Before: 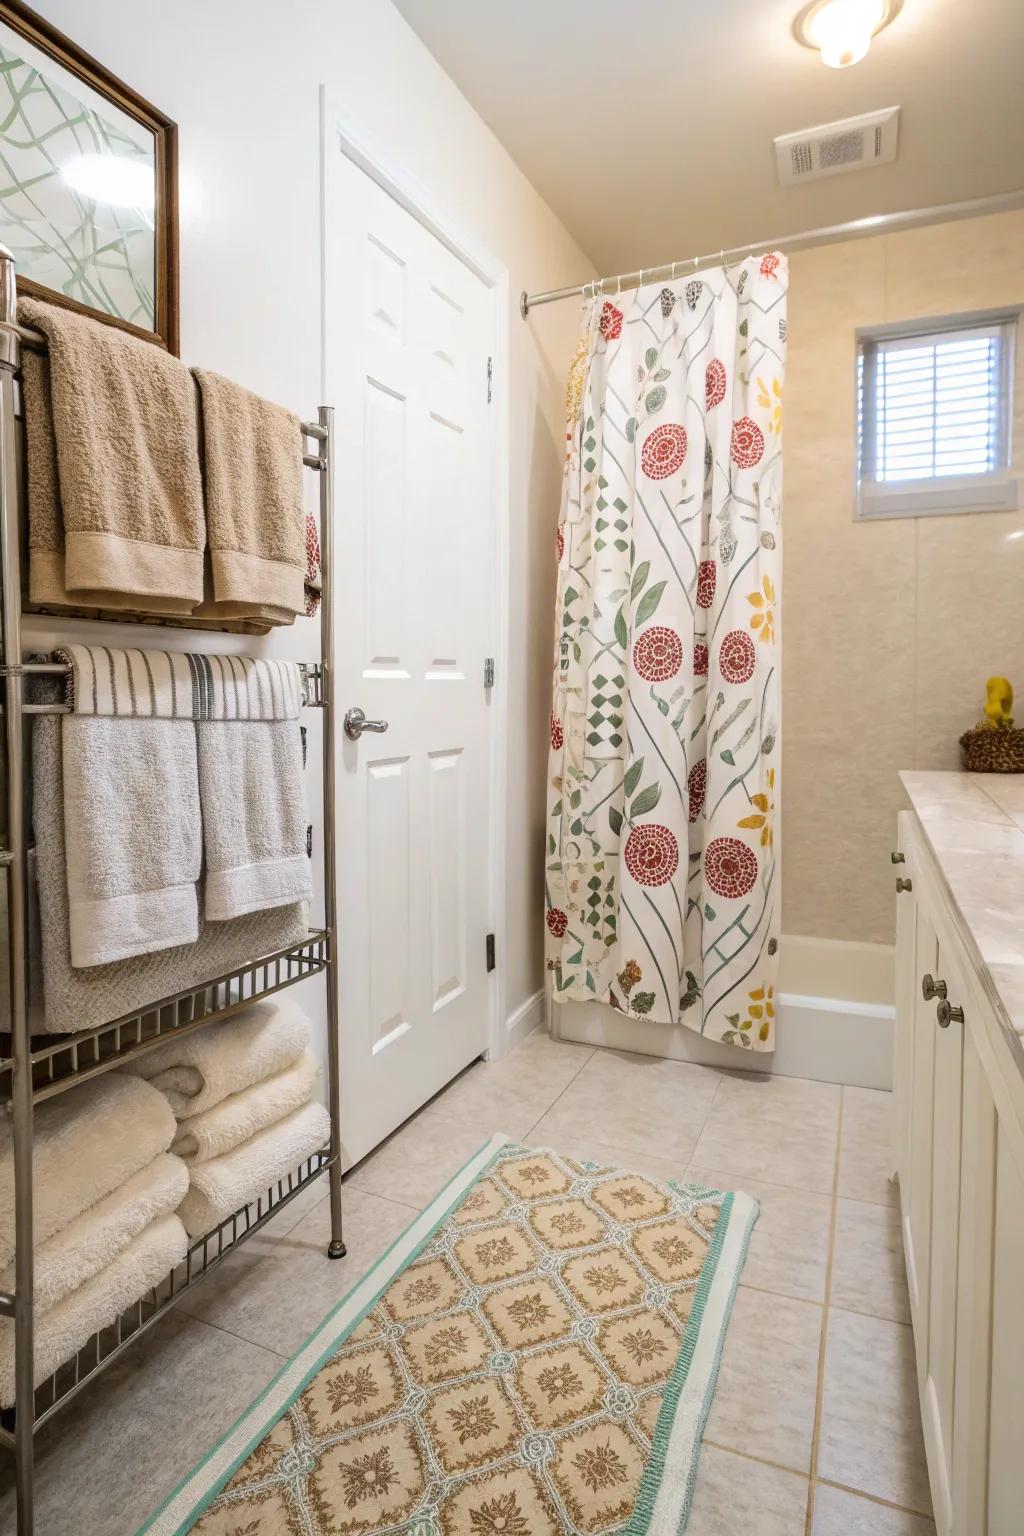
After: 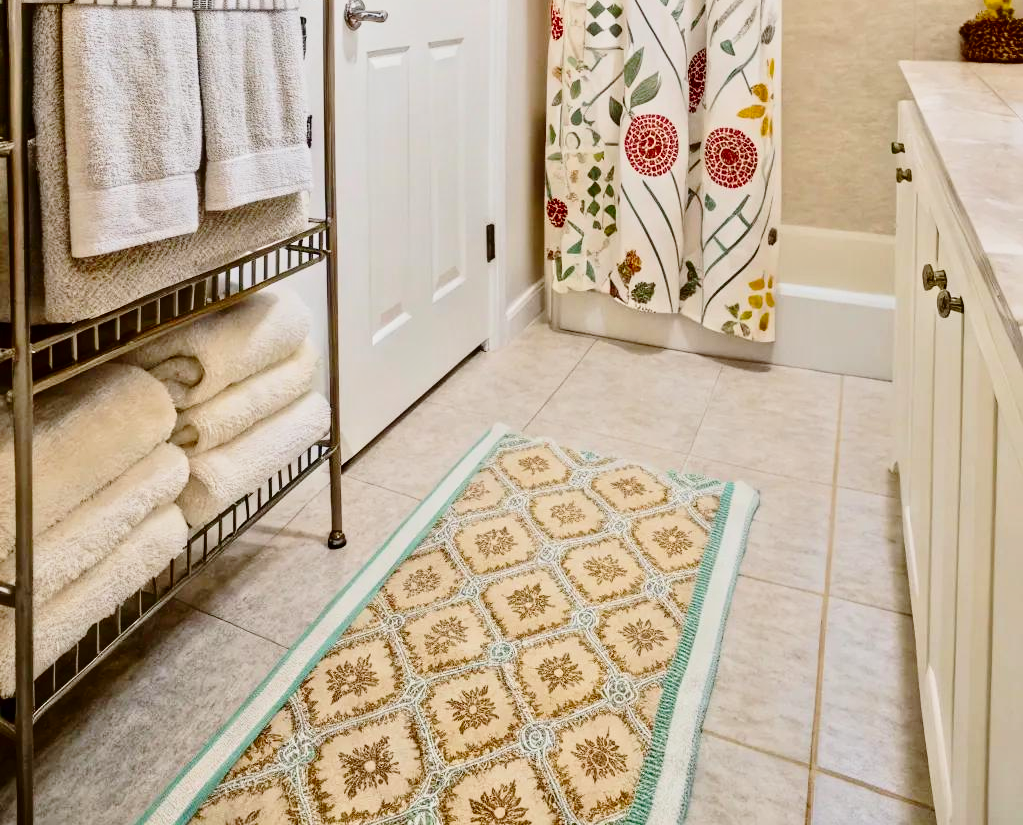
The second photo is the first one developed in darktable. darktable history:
contrast brightness saturation: contrast 0.19, brightness -0.11, saturation 0.21
crop and rotate: top 46.237%
tone equalizer: -8 EV -0.002 EV, -7 EV 0.005 EV, -6 EV -0.008 EV, -5 EV 0.007 EV, -4 EV -0.042 EV, -3 EV -0.233 EV, -2 EV -0.662 EV, -1 EV -0.983 EV, +0 EV -0.969 EV, smoothing diameter 2%, edges refinement/feathering 20, mask exposure compensation -1.57 EV, filter diffusion 5
base curve: curves: ch0 [(0, 0) (0.028, 0.03) (0.121, 0.232) (0.46, 0.748) (0.859, 0.968) (1, 1)], preserve colors none
